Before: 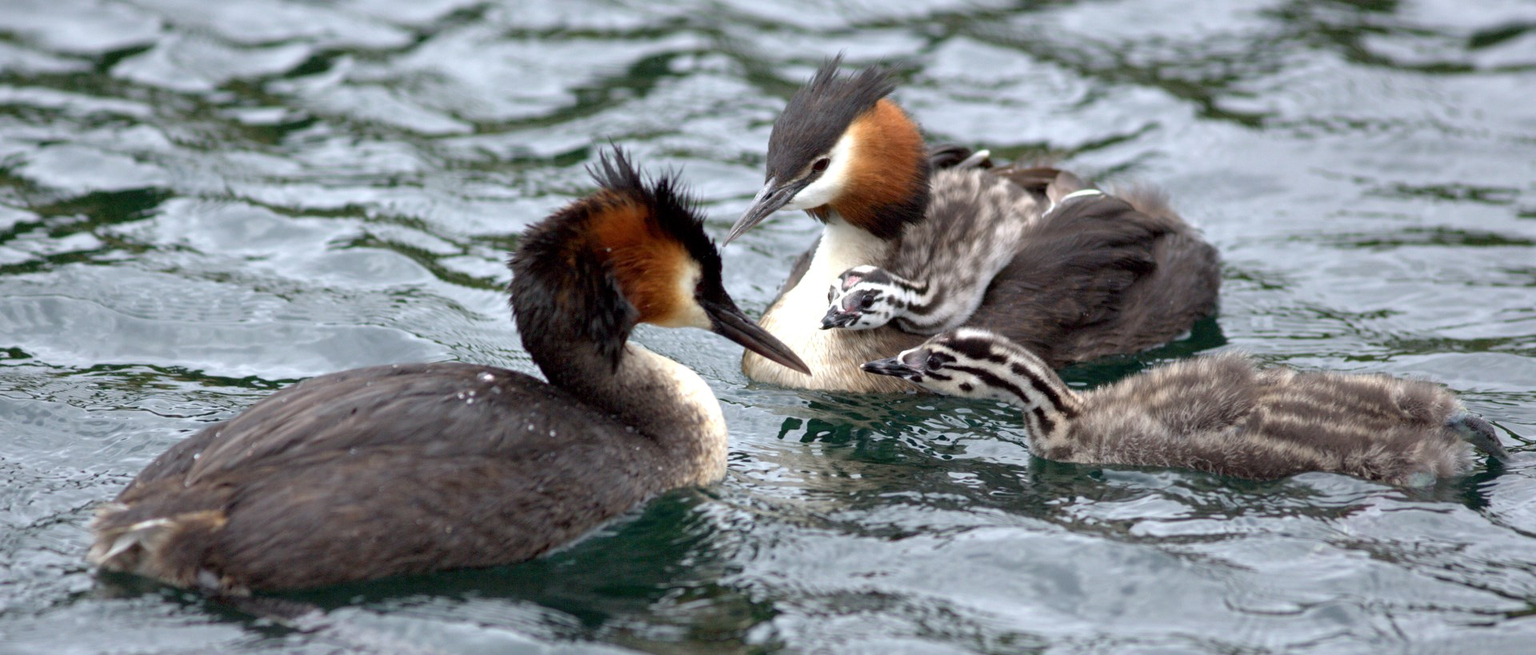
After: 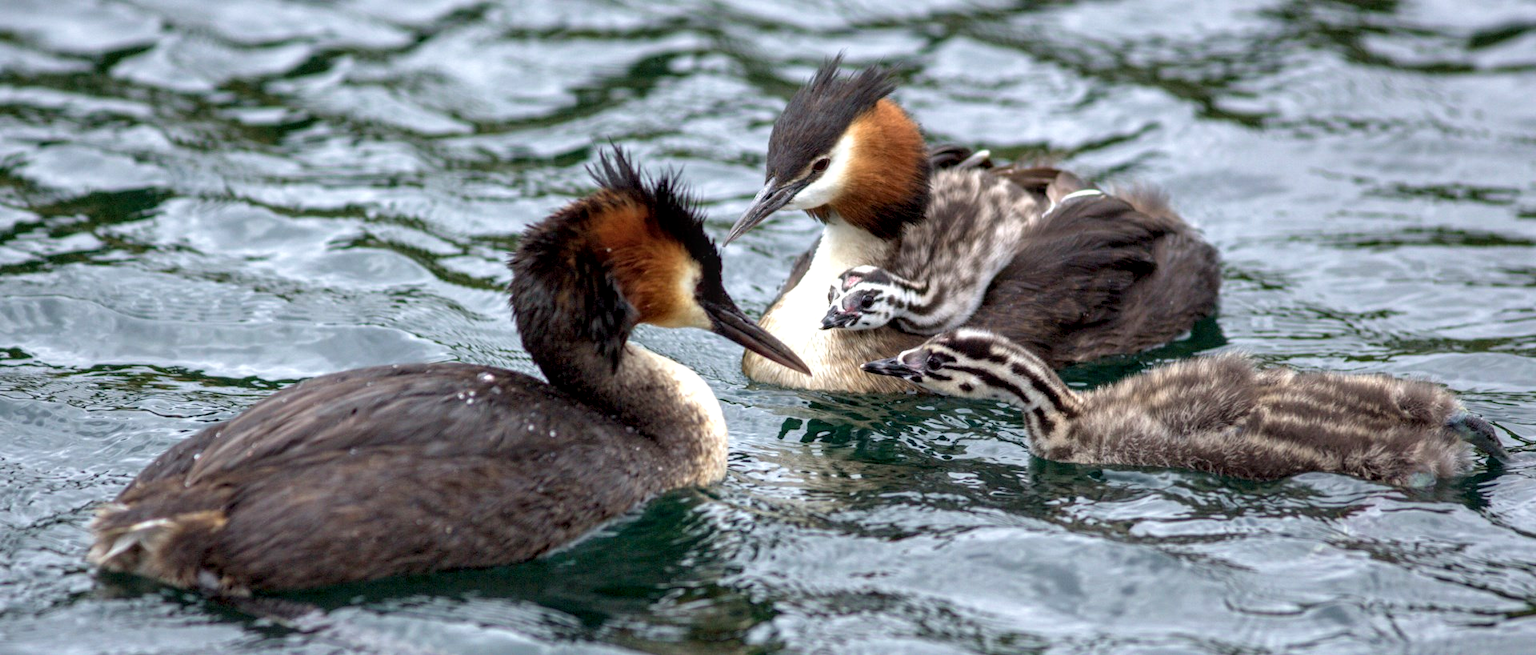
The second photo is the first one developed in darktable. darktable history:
velvia: on, module defaults
color calibration: illuminant same as pipeline (D50), adaptation XYZ, x 0.346, y 0.359, temperature 5005.71 K, saturation algorithm version 1 (2020)
local contrast: highlights 61%, detail 143%, midtone range 0.424
